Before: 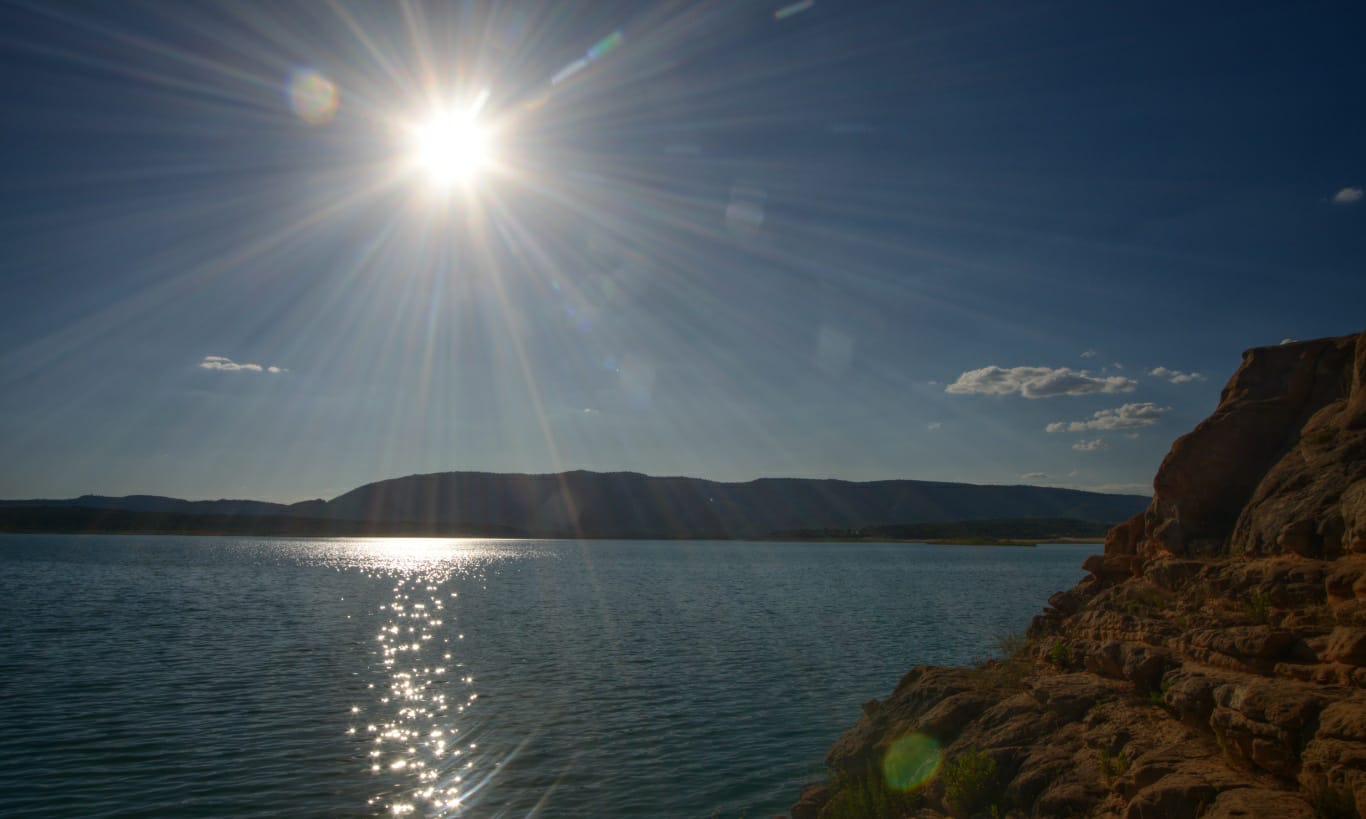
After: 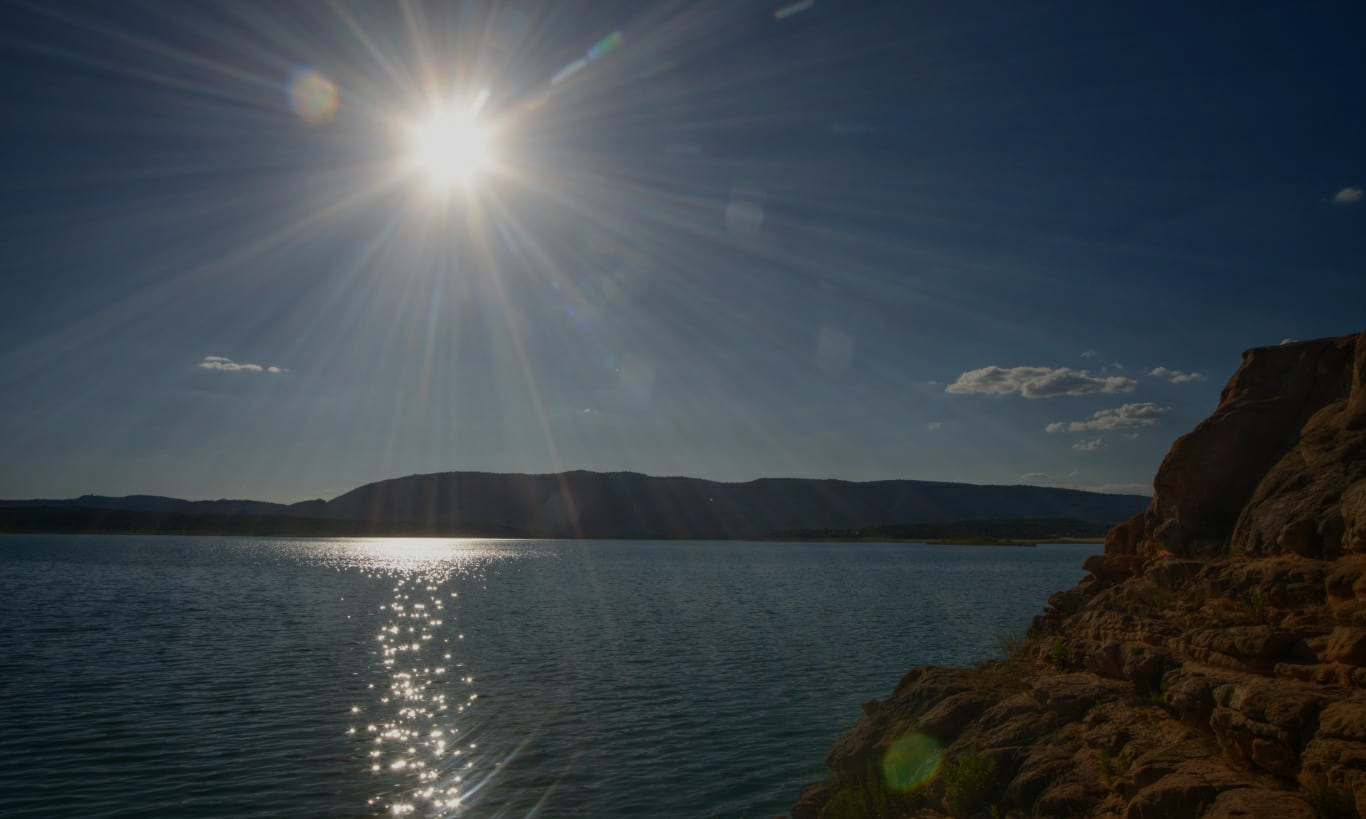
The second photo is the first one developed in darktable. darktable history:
exposure: exposure -0.544 EV, compensate highlight preservation false
